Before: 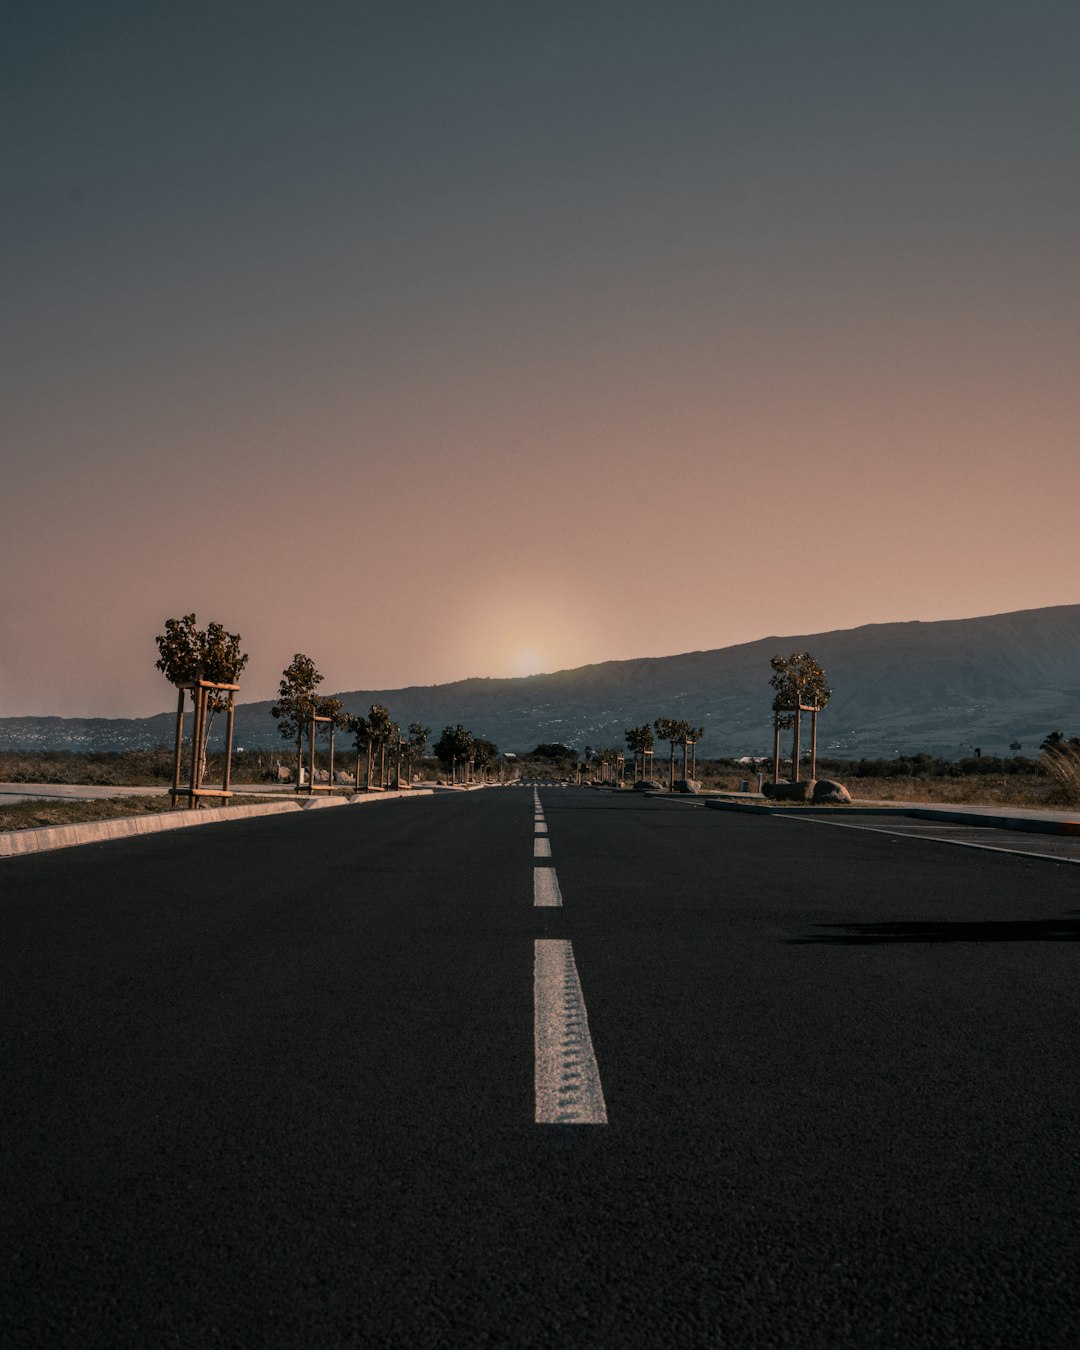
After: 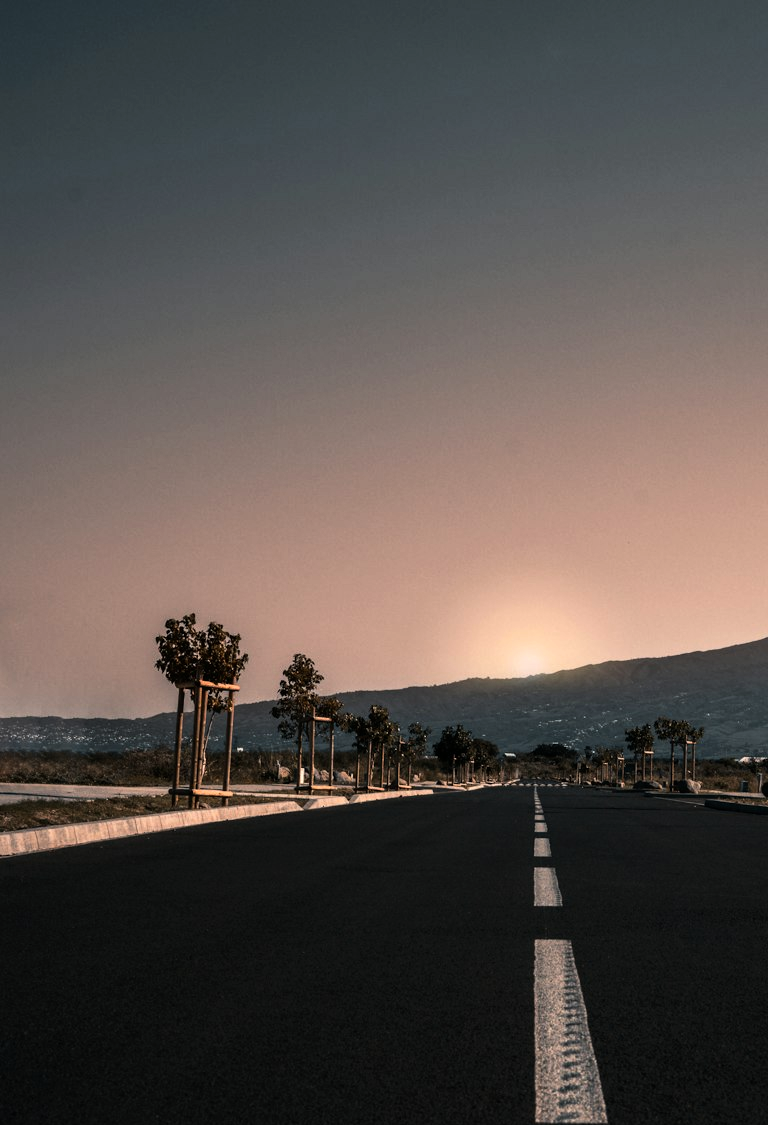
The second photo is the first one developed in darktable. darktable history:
tone equalizer: -8 EV -0.75 EV, -7 EV -0.7 EV, -6 EV -0.6 EV, -5 EV -0.4 EV, -3 EV 0.4 EV, -2 EV 0.6 EV, -1 EV 0.7 EV, +0 EV 0.75 EV, edges refinement/feathering 500, mask exposure compensation -1.57 EV, preserve details no
crop: right 28.885%, bottom 16.626%
